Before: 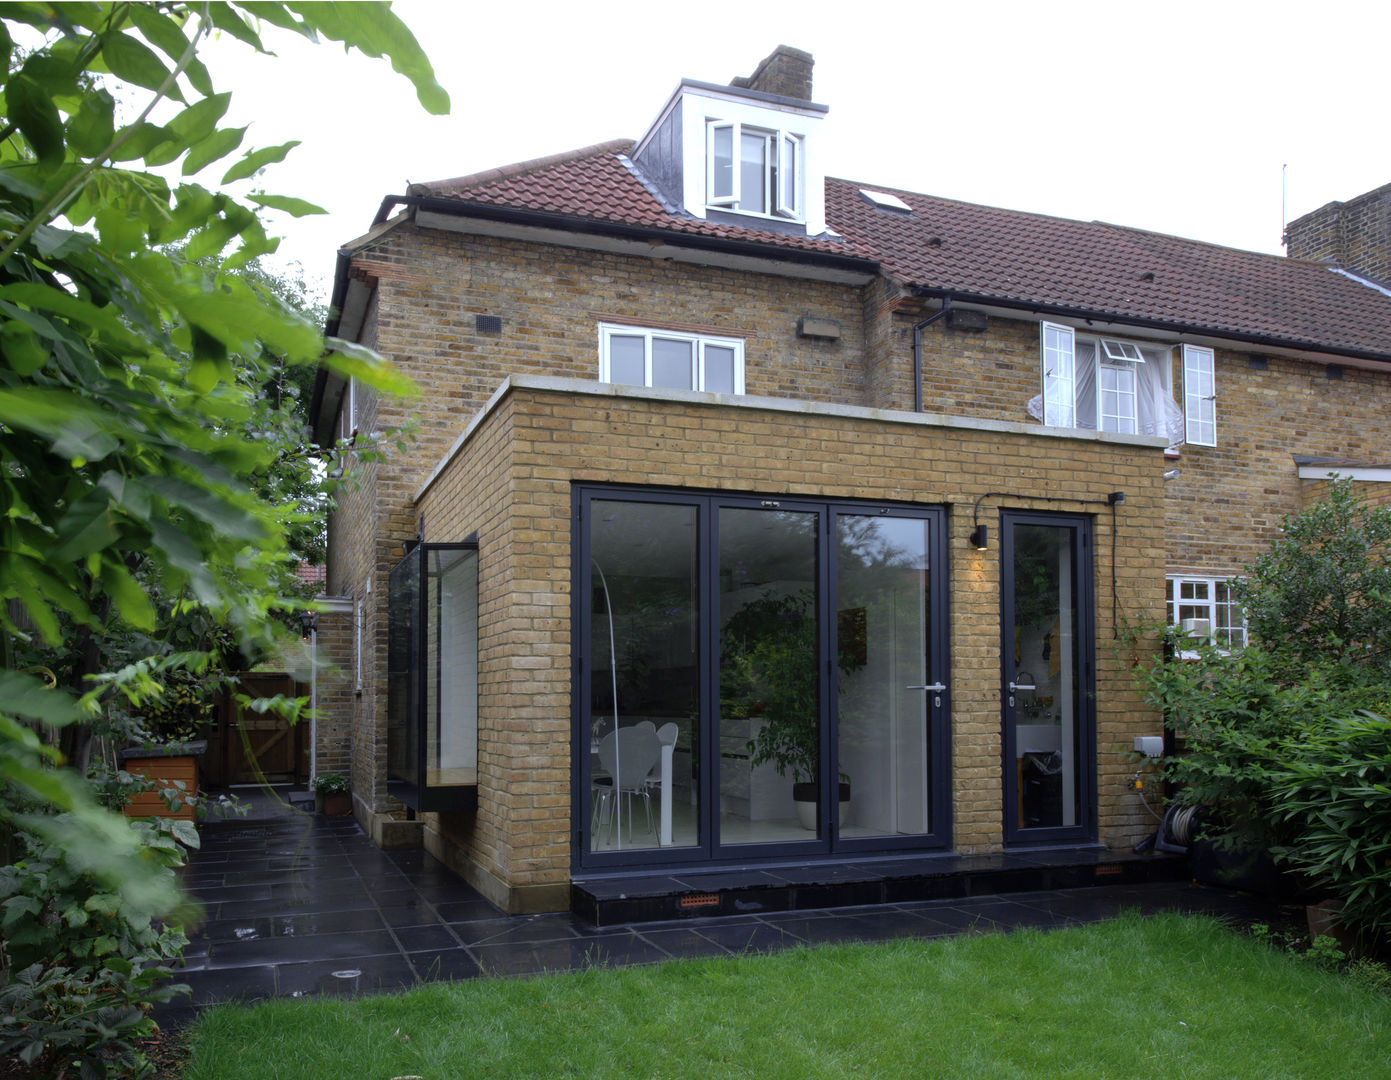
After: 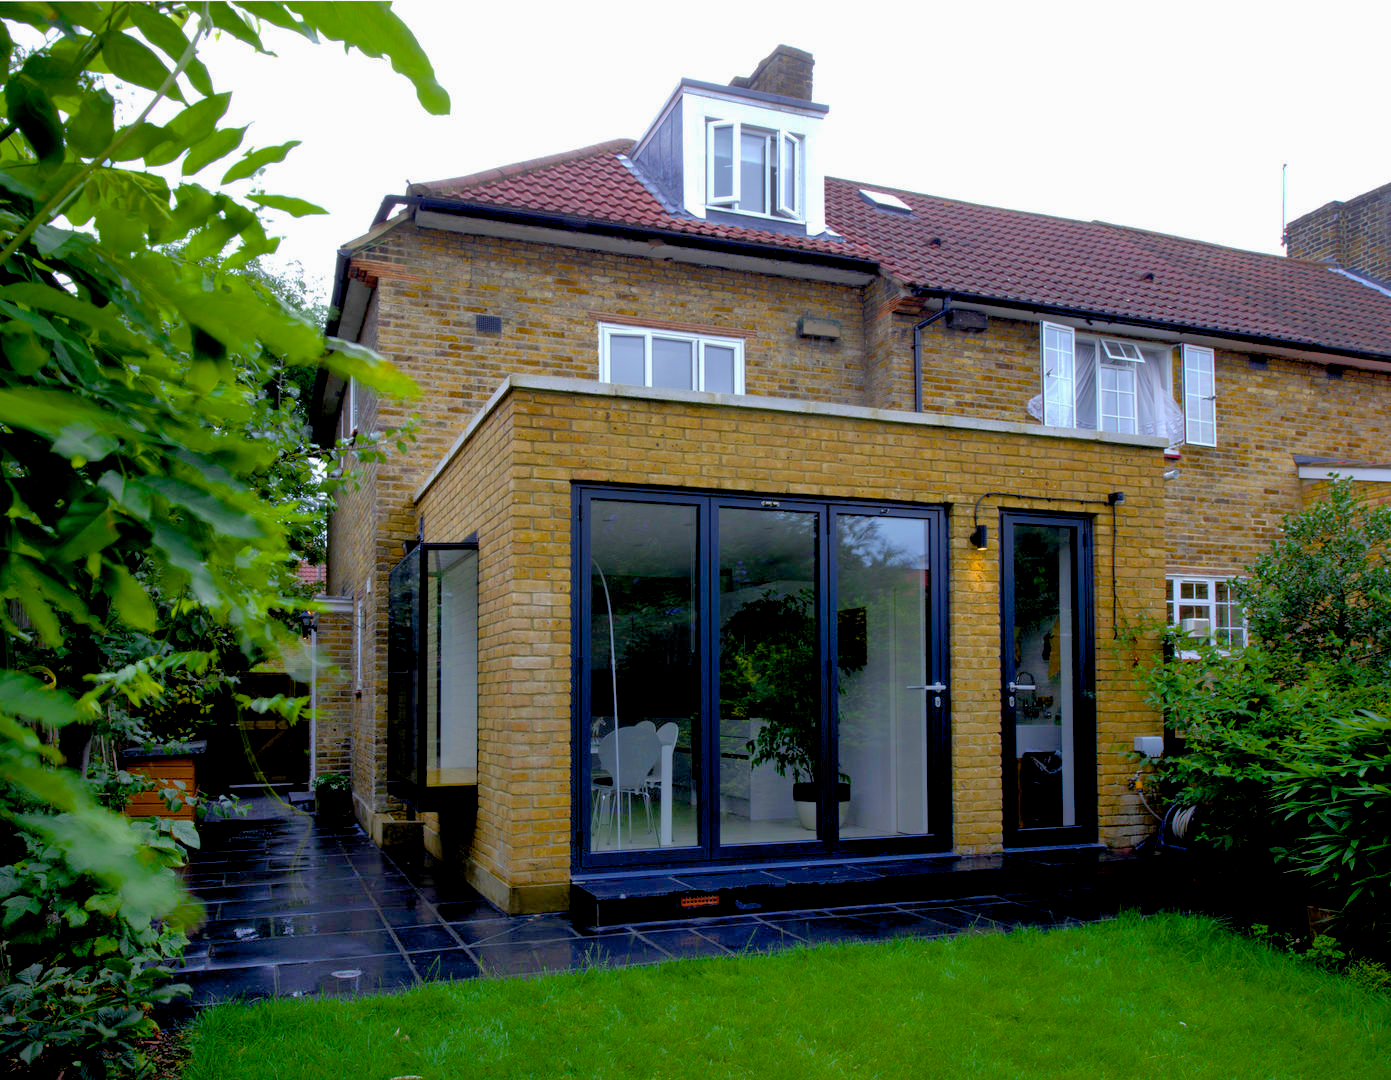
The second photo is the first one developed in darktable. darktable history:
shadows and highlights: on, module defaults
color balance rgb: global offset › luminance -1.426%, linear chroma grading › global chroma 14.837%, perceptual saturation grading › global saturation 40.555%, perceptual saturation grading › highlights -25.446%, perceptual saturation grading › mid-tones 35.223%, perceptual saturation grading › shadows 35.939%
